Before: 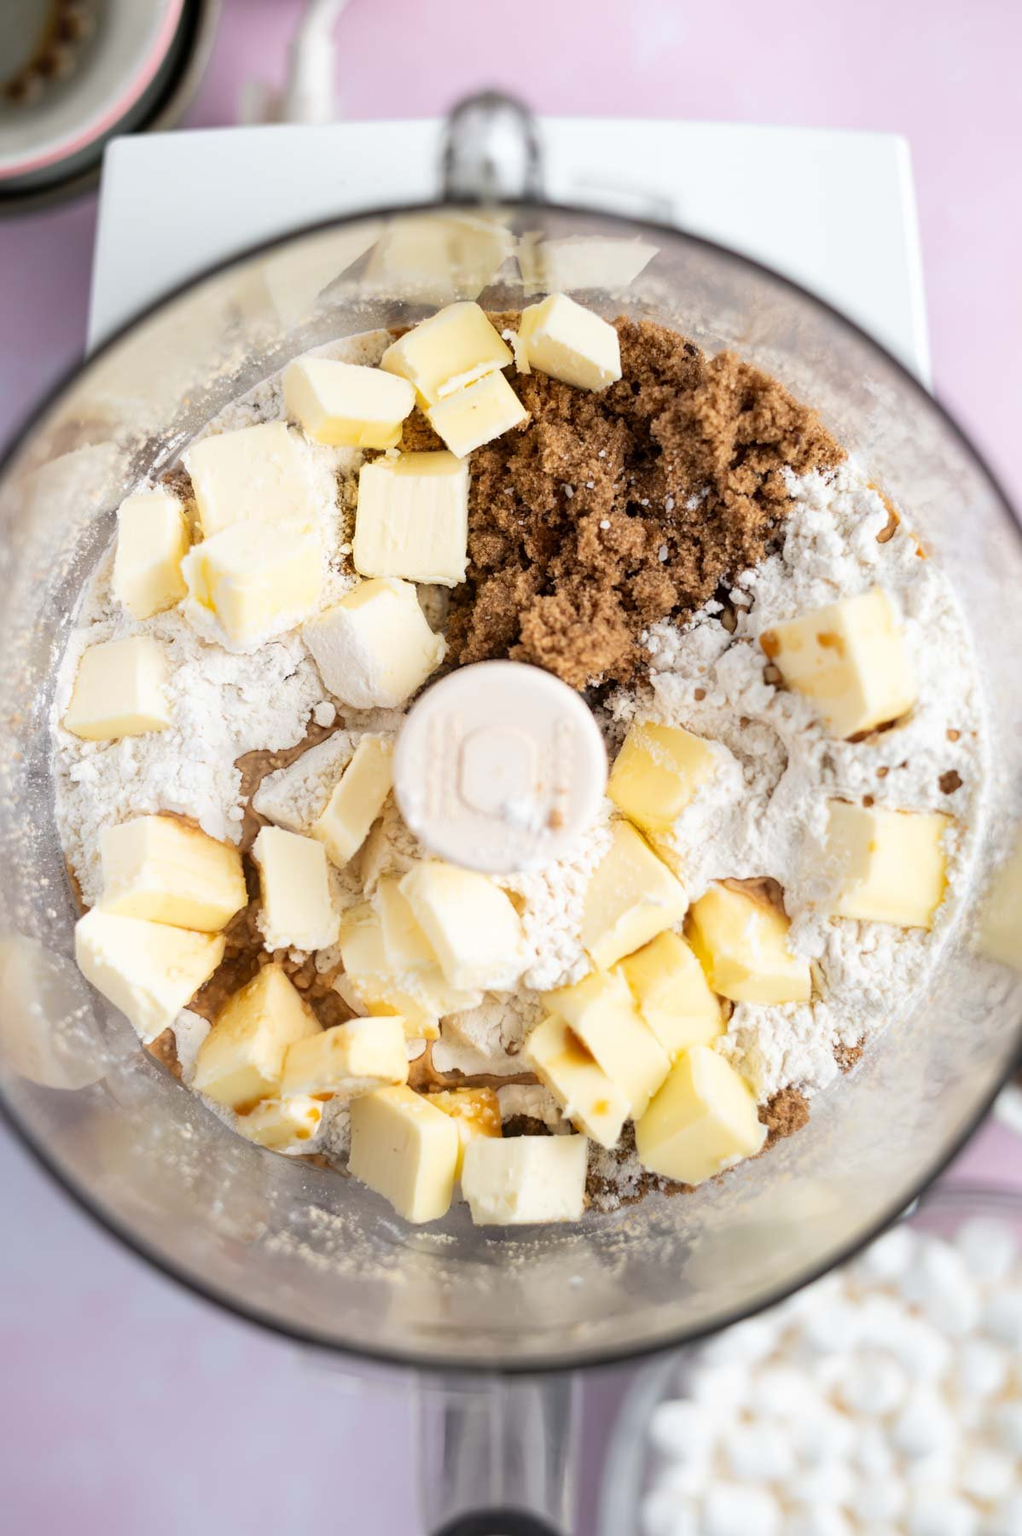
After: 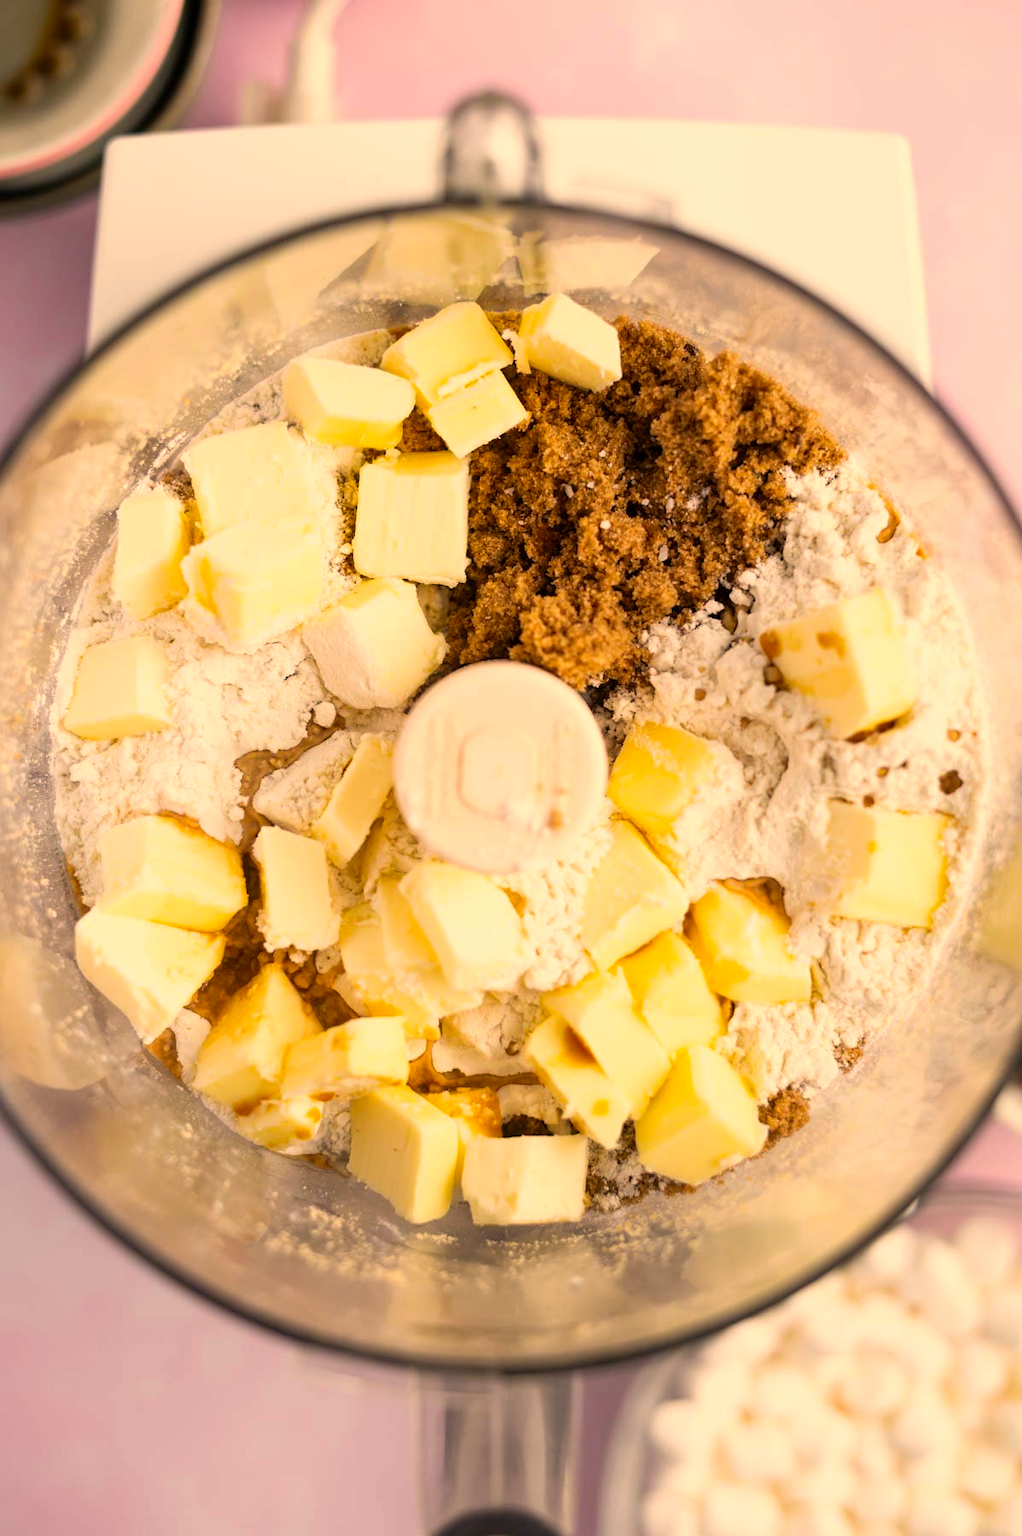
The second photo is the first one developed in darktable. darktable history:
color balance rgb: perceptual saturation grading › global saturation 10%, global vibrance 20%
color correction: highlights a* 15, highlights b* 31.55
